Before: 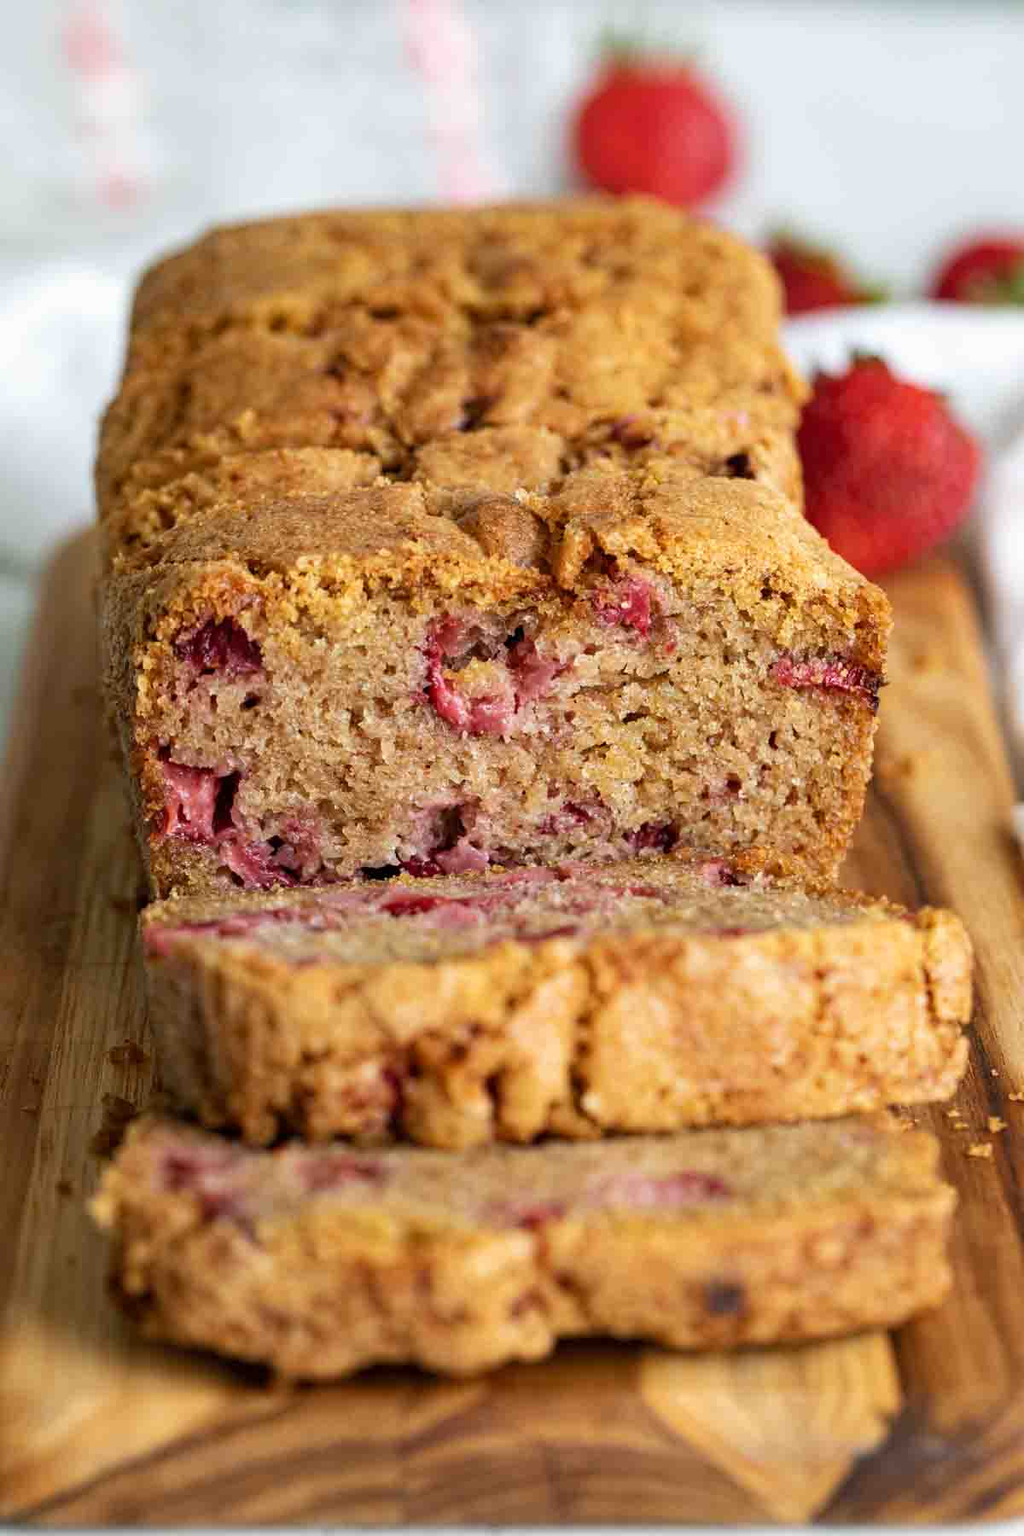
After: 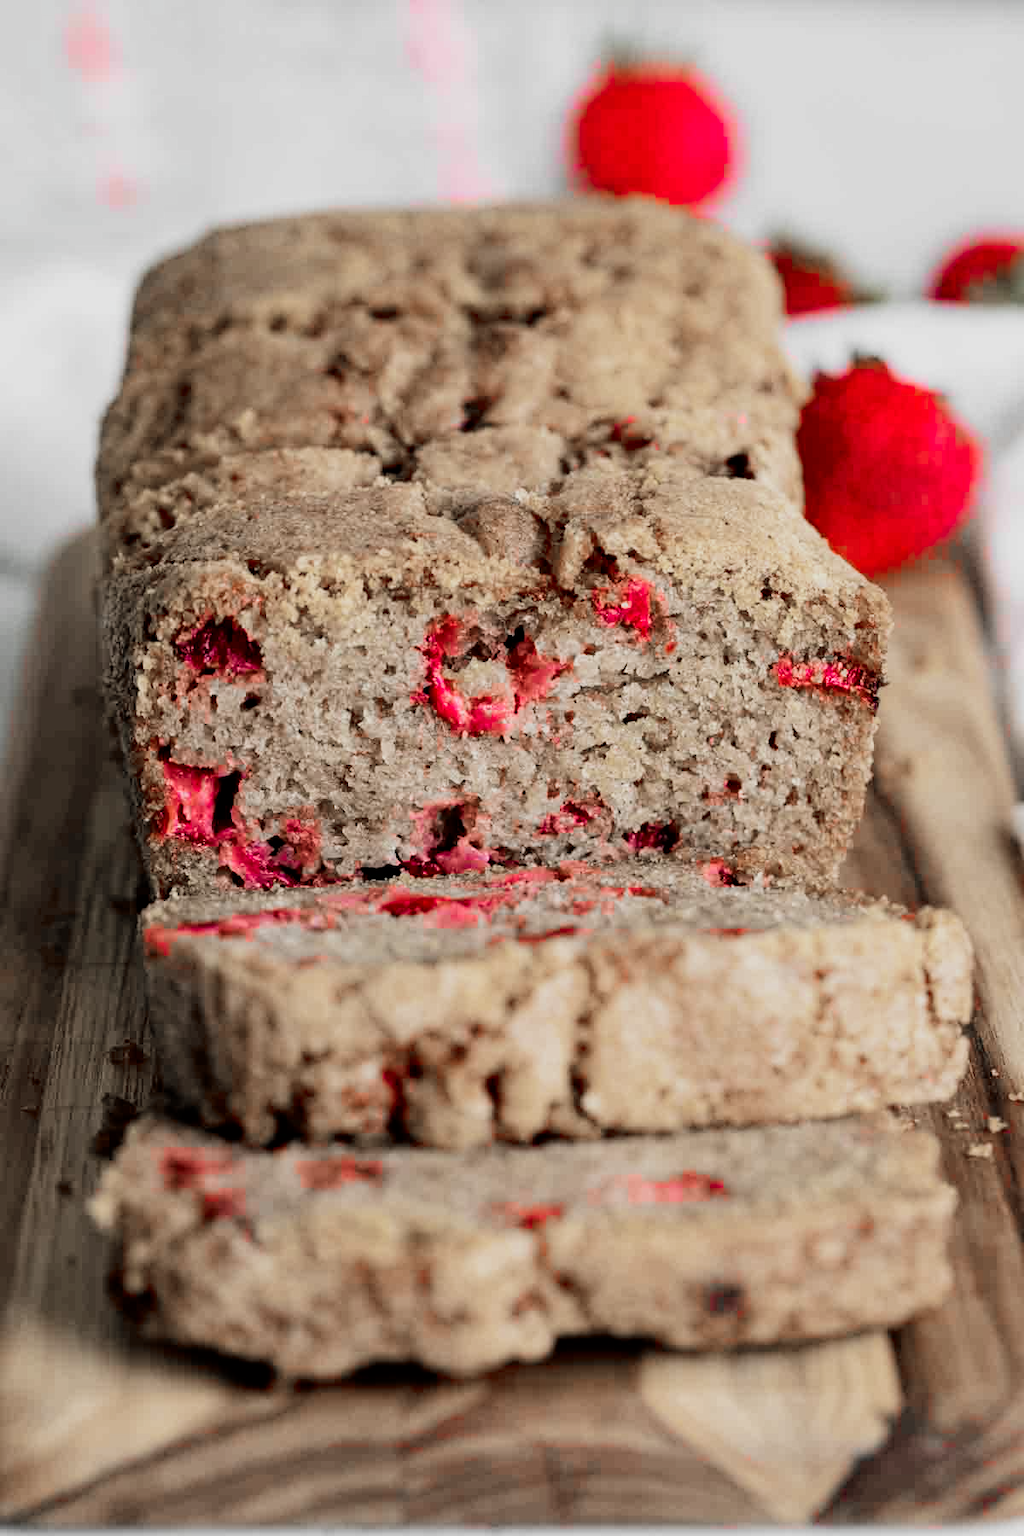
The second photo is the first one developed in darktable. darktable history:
color zones: curves: ch1 [(0, 0.831) (0.08, 0.771) (0.157, 0.268) (0.241, 0.207) (0.562, -0.005) (0.714, -0.013) (0.876, 0.01) (1, 0.831)]
filmic rgb: black relative exposure -5.14 EV, white relative exposure 3.96 EV, hardness 2.87, contrast 1.301
